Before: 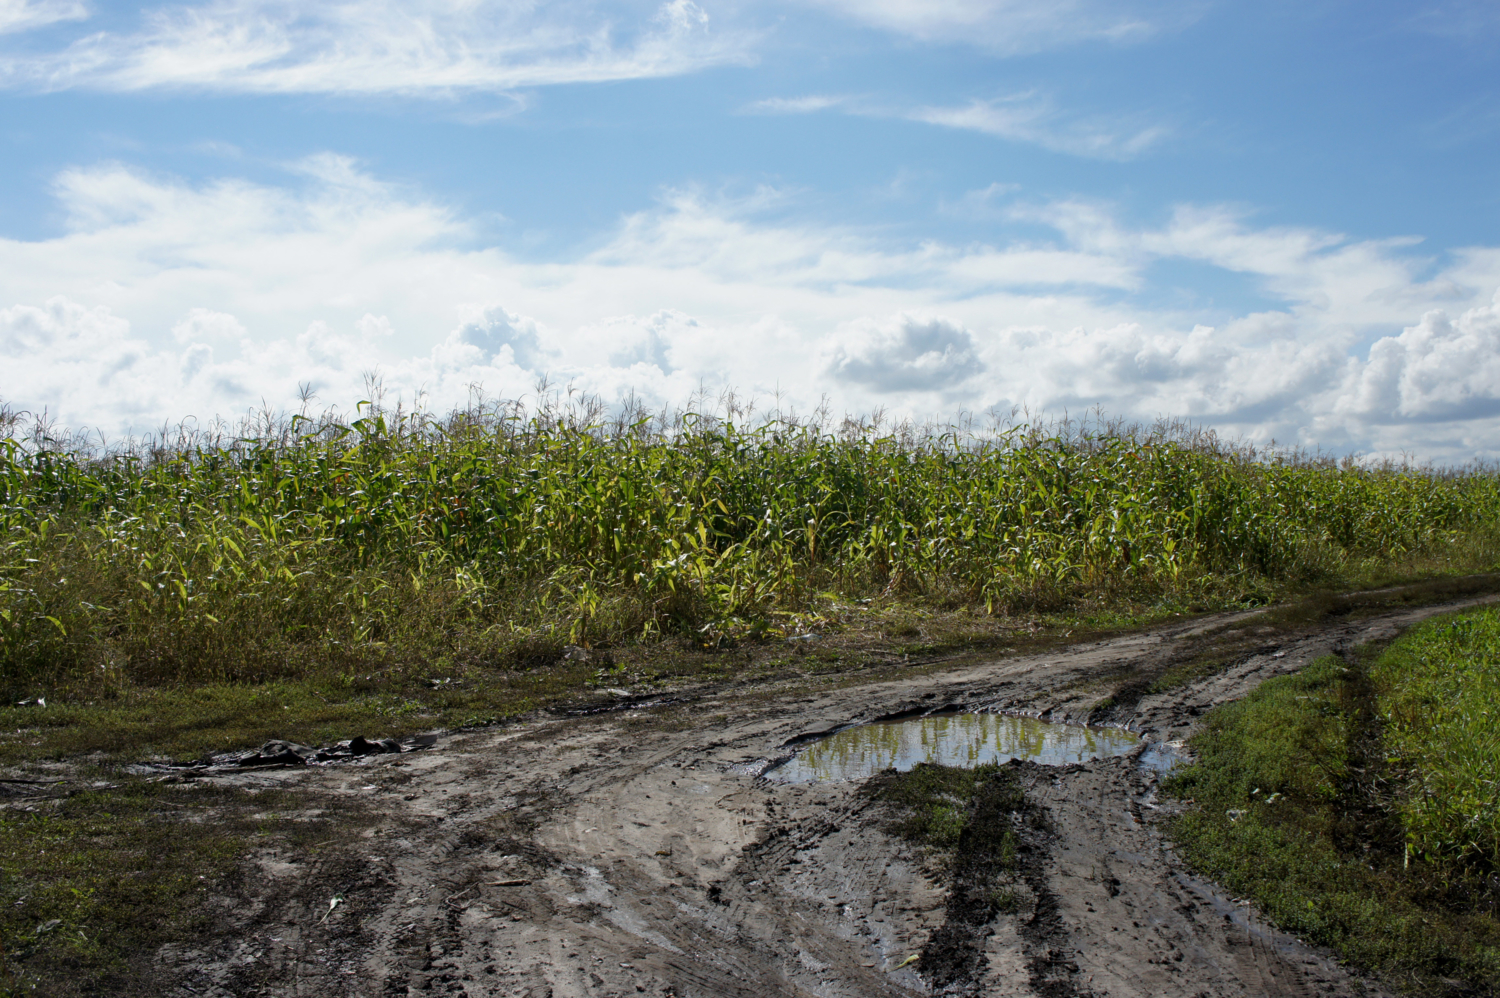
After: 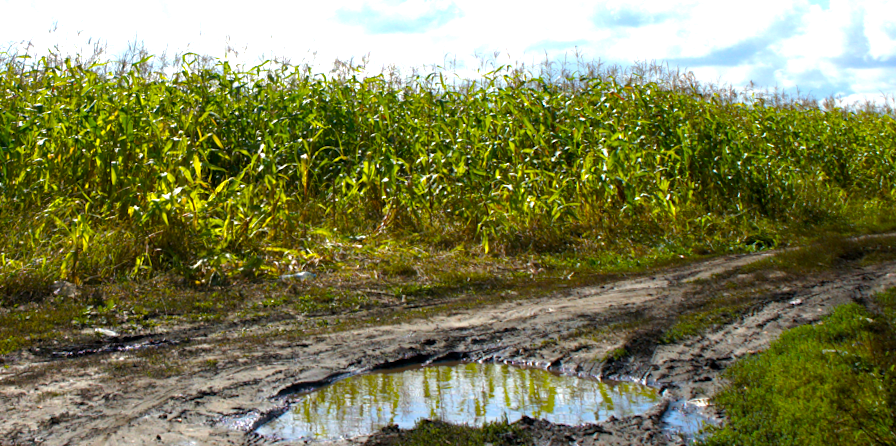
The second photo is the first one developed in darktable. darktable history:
crop and rotate: left 27.938%, top 27.046%, bottom 27.046%
color balance rgb: linear chroma grading › global chroma 10%, perceptual saturation grading › global saturation 40%, perceptual brilliance grading › global brilliance 30%, global vibrance 20%
rotate and perspective: rotation 0.72°, lens shift (vertical) -0.352, lens shift (horizontal) -0.051, crop left 0.152, crop right 0.859, crop top 0.019, crop bottom 0.964
